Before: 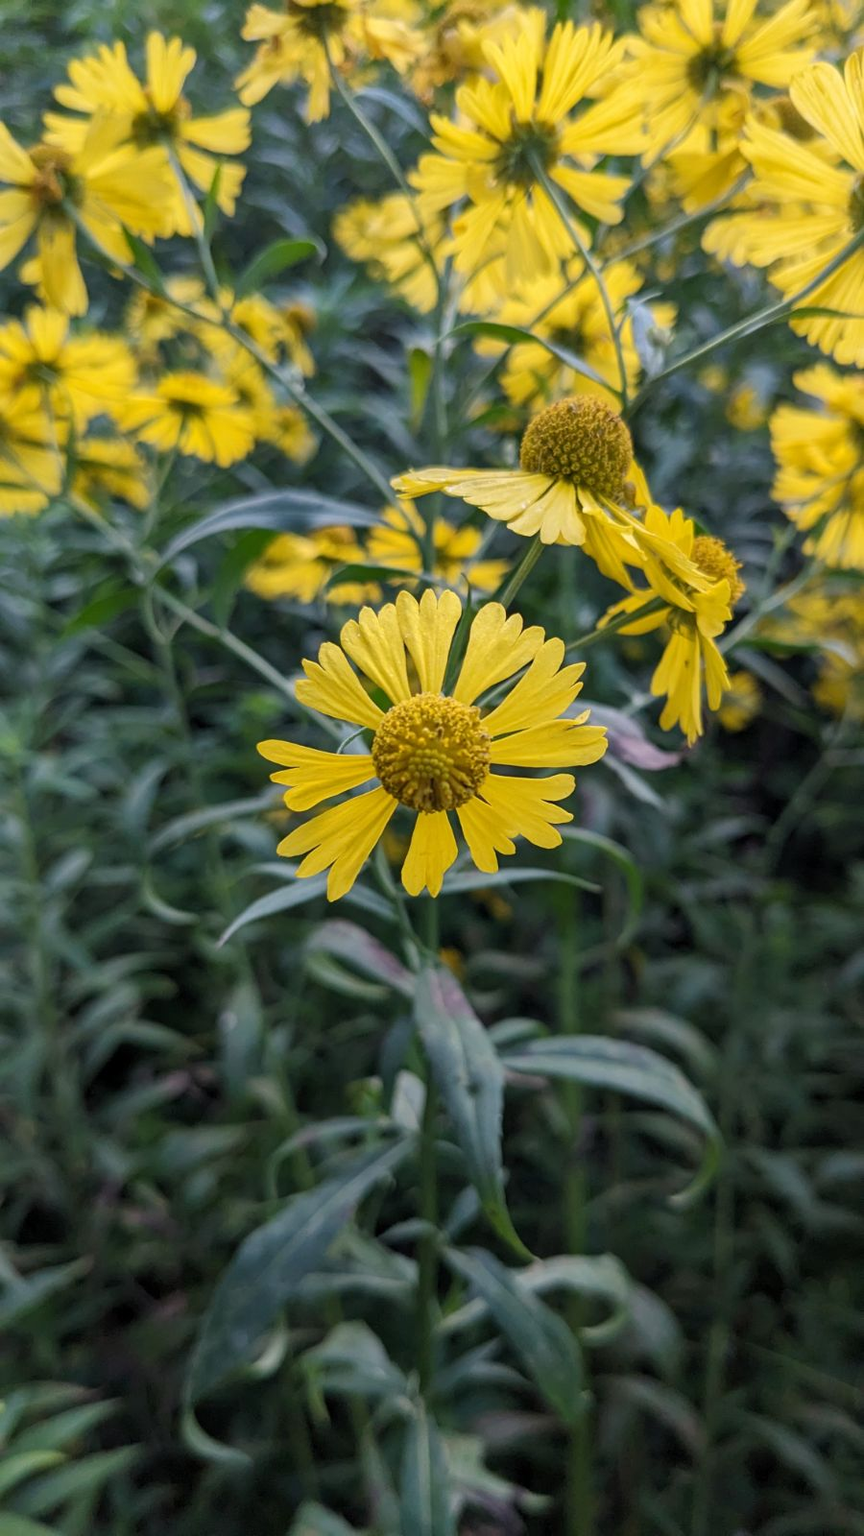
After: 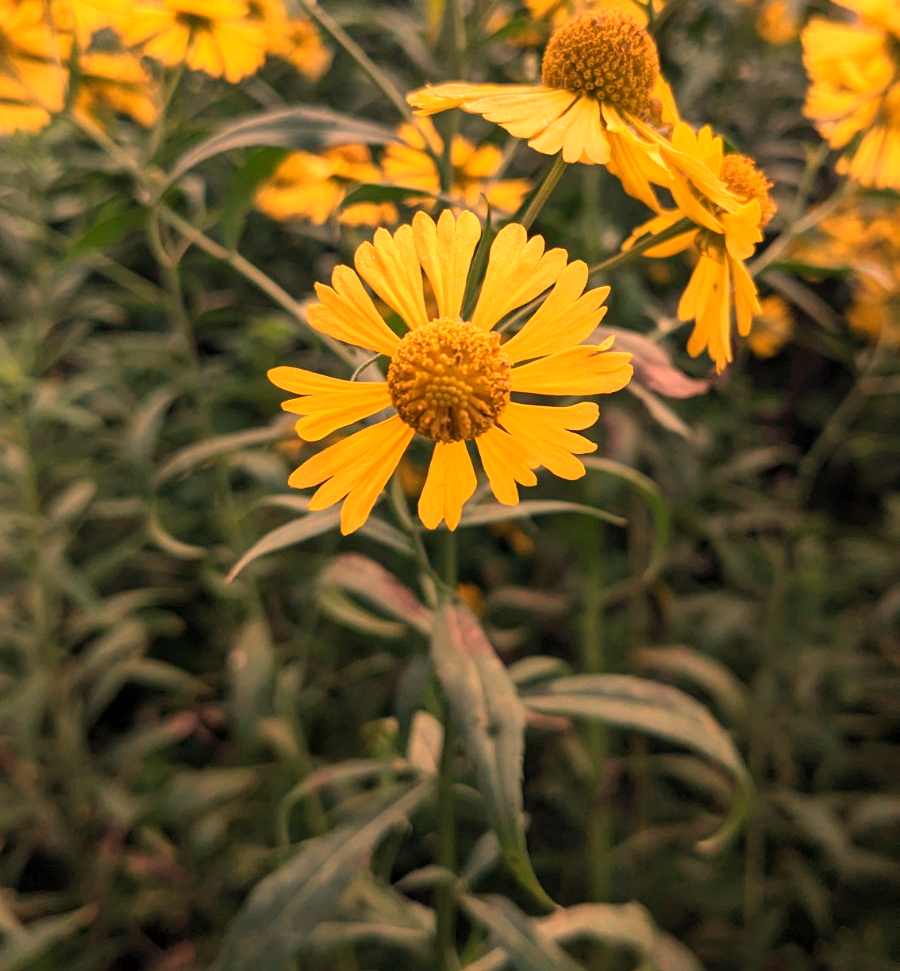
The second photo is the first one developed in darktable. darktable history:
crop and rotate: top 25.357%, bottom 13.942%
white balance: red 1.467, blue 0.684
